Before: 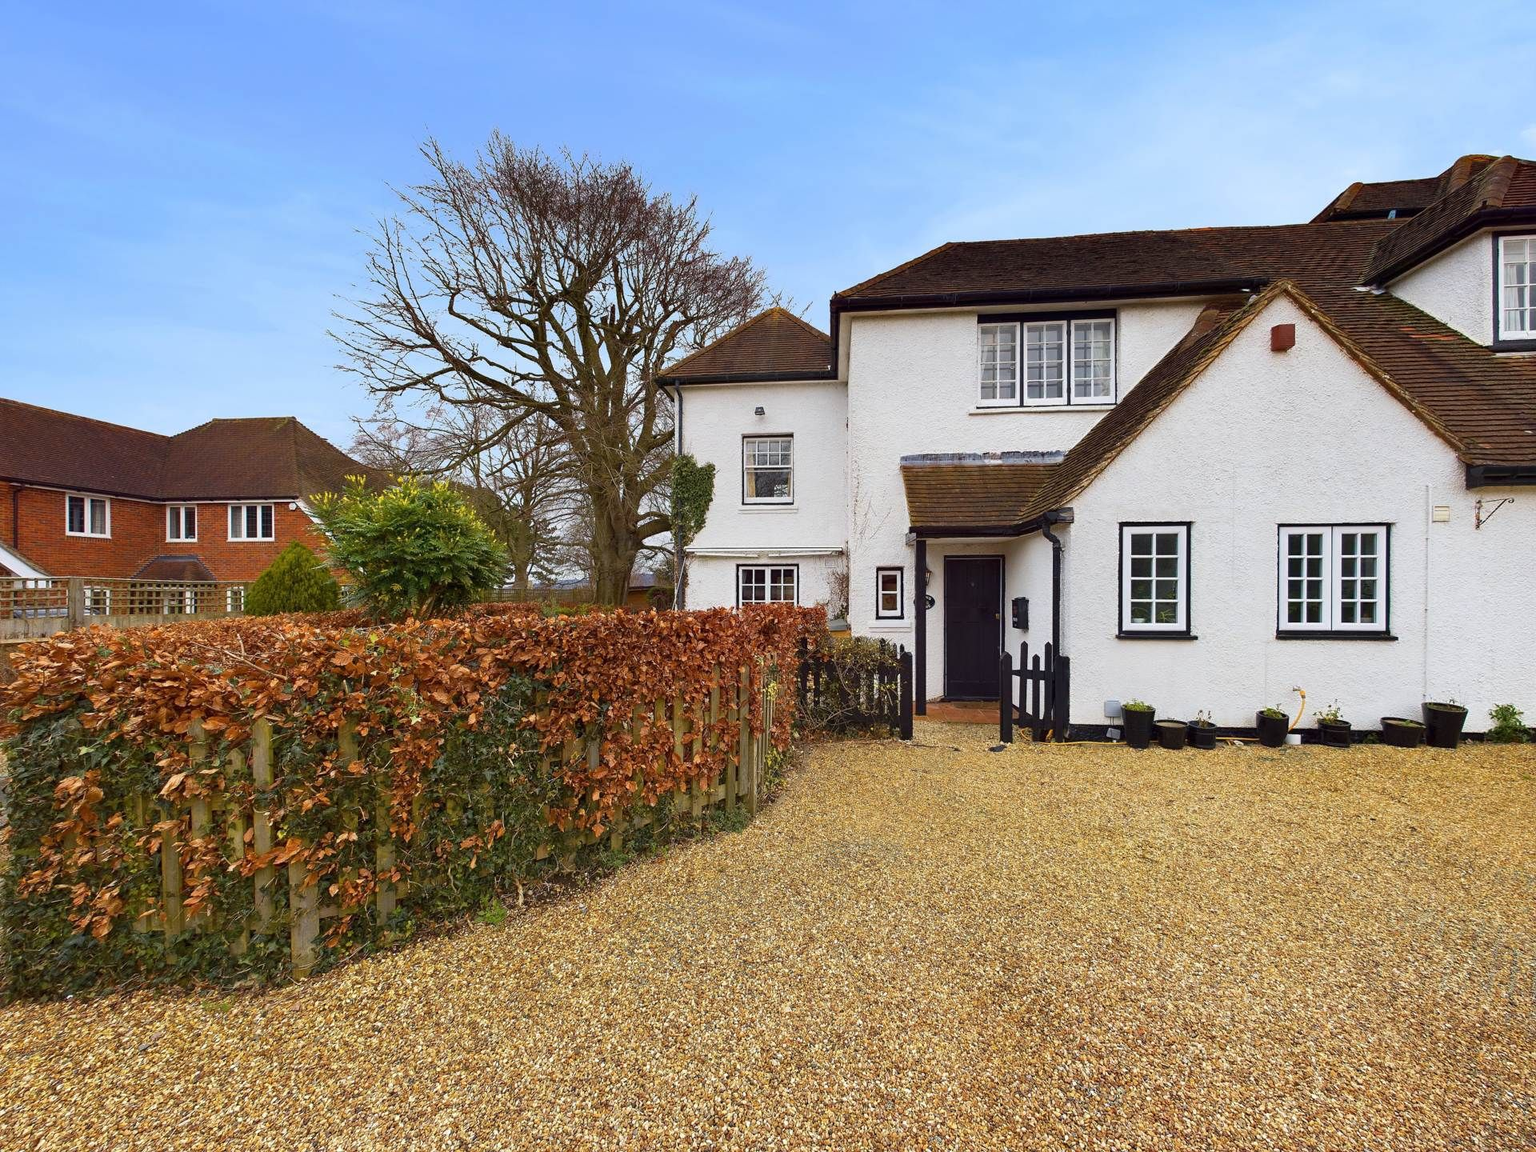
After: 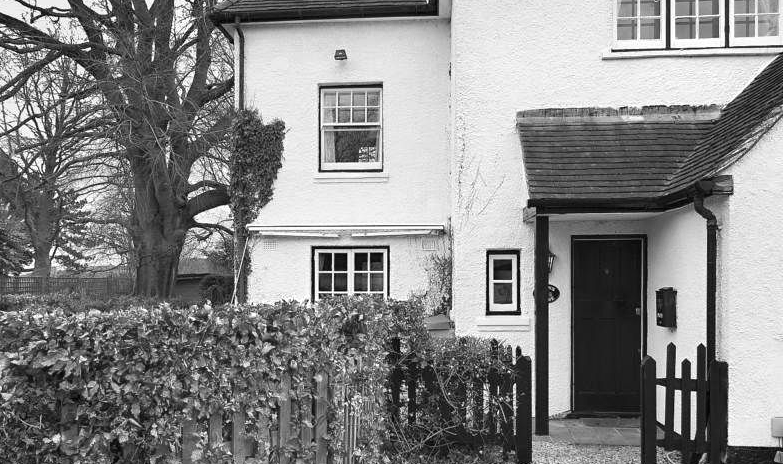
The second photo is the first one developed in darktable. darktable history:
crop: left 31.744%, top 31.876%, right 27.46%, bottom 35.858%
exposure: exposure 0.296 EV, compensate highlight preservation false
color zones: curves: ch0 [(0.004, 0.588) (0.116, 0.636) (0.259, 0.476) (0.423, 0.464) (0.75, 0.5)]; ch1 [(0, 0) (0.143, 0) (0.286, 0) (0.429, 0) (0.571, 0) (0.714, 0) (0.857, 0)]
